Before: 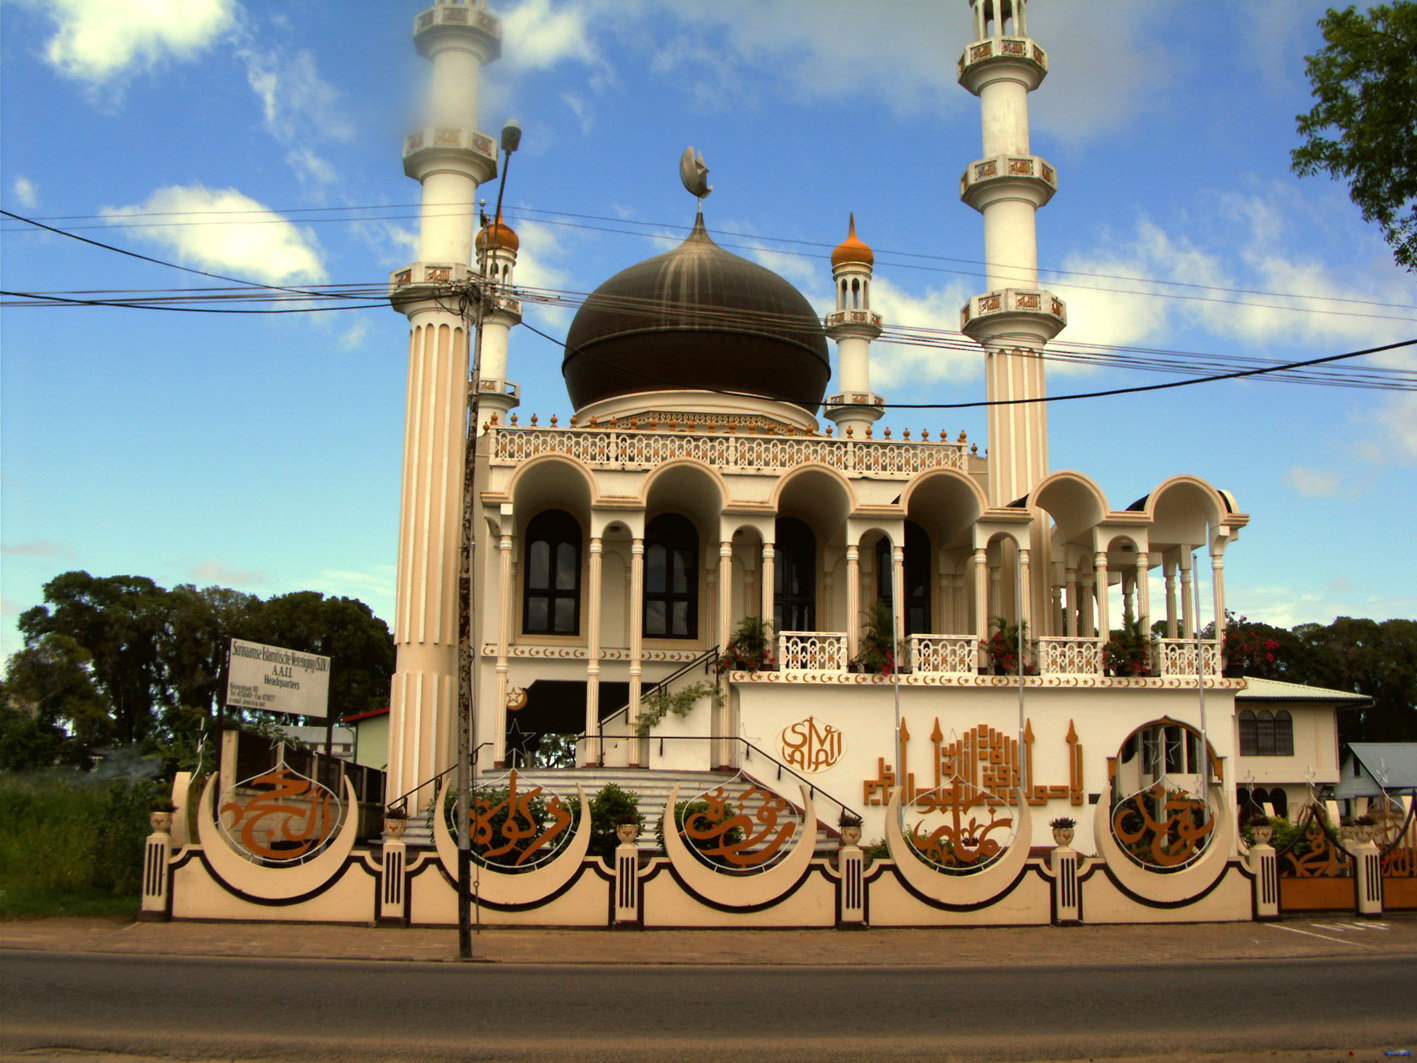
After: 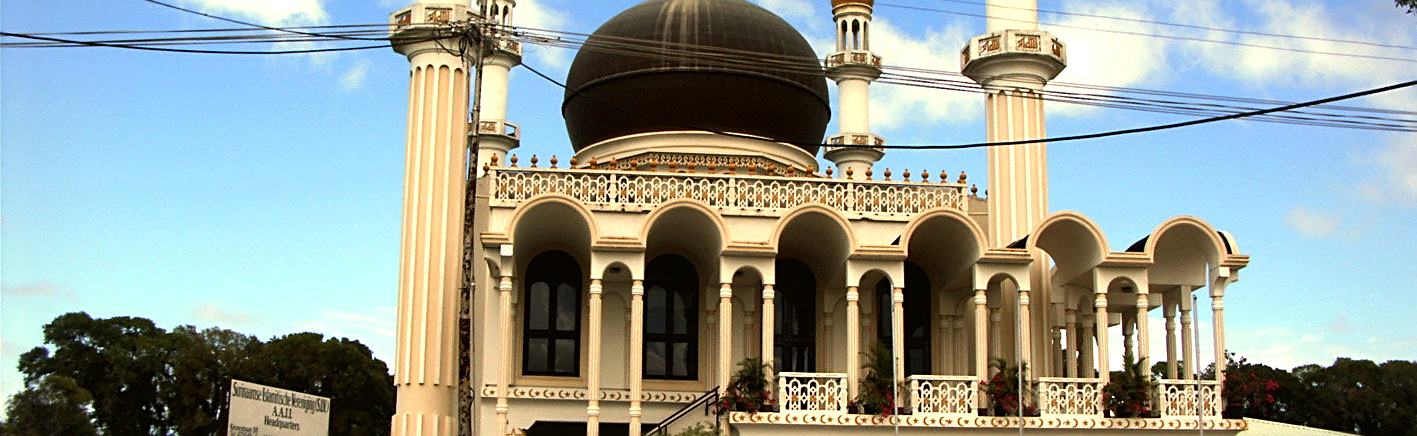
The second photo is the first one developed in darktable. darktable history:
vignetting: brightness -0.19, saturation -0.289
tone equalizer: -8 EV -0.382 EV, -7 EV -0.37 EV, -6 EV -0.344 EV, -5 EV -0.198 EV, -3 EV 0.252 EV, -2 EV 0.358 EV, -1 EV 0.375 EV, +0 EV 0.423 EV, edges refinement/feathering 500, mask exposure compensation -1.57 EV, preserve details no
sharpen: on, module defaults
crop and rotate: top 24.395%, bottom 34.569%
